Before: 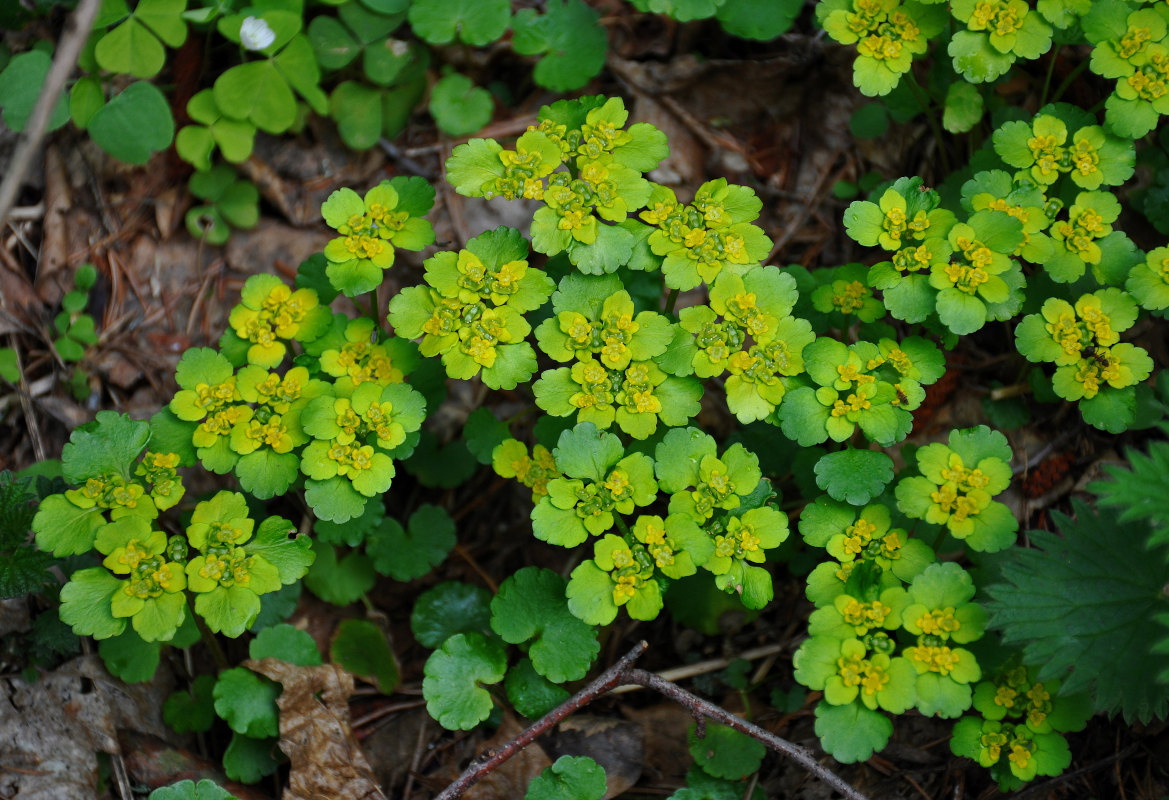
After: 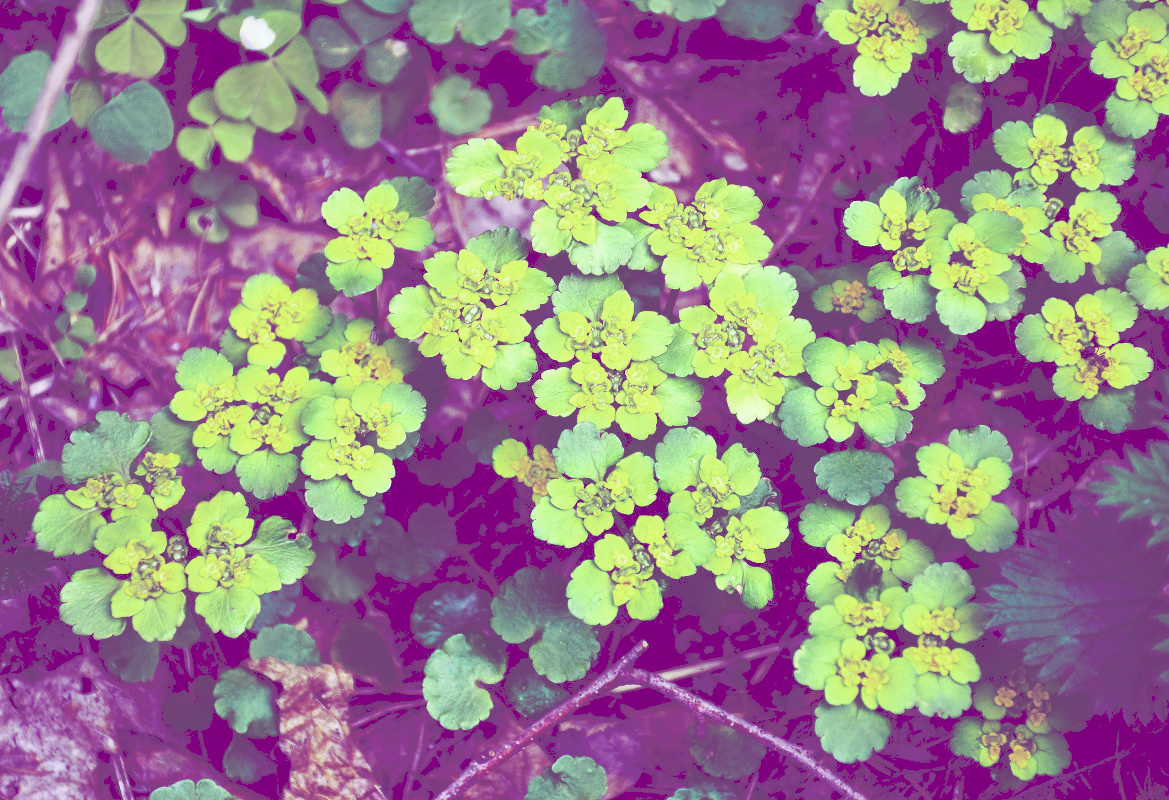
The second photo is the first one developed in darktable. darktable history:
tone curve: curves: ch0 [(0, 0) (0.003, 0.279) (0.011, 0.287) (0.025, 0.295) (0.044, 0.304) (0.069, 0.316) (0.1, 0.319) (0.136, 0.316) (0.177, 0.32) (0.224, 0.359) (0.277, 0.421) (0.335, 0.511) (0.399, 0.639) (0.468, 0.734) (0.543, 0.827) (0.623, 0.89) (0.709, 0.944) (0.801, 0.965) (0.898, 0.968) (1, 1)], preserve colors none
color look up table: target L [57.74, 67.46, 65.52, 94.84, 57.61, 46.69, 93.15, 93.01, 65.67, 73.73, 66.63, 66.1, 56, 54.97, 45.43, 38.51, 13.66, 200.74, 91.35, 73.07, 75.65, 66.78, 55.97, 39.35, 32.22, 38.38, 37.08, 35.59, 27.94, 92.85, 68.42, 68.9, 36.89, 57.47, 53.91, 52.79, 42.68, 36.32, 26.85, 19.74, 11.09, 13.69, 90.47, 95.73, 72.63, 60.76, 59.75, 50.31, 32.21], target a [28.27, 22.47, 0.426, -65.25, 14.85, -27.64, -74.7, -55.75, -51.25, -26.07, -1.801, -6.363, -42.13, -16.61, -24.69, -6.844, 55.79, 0, -87.96, 9.904, 1.857, -18.17, 24.68, 55.02, 42.48, 45.09, 14.85, 10.97, 39.95, -80.77, 1.723, 10.86, 56.99, 9.558, 22.26, 13.12, 33.06, 48.24, 41.08, 63.44, 52.64, 56.06, -88.56, -43.55, -22.92, -39.97, -20.79, -15.49, 5.254], target b [-73.75, -53.73, 38.98, 42.35, -73.82, 16.41, 54, 41.72, 2.646, 8.227, 29.11, -3.641, 30.84, 17, 1.108, -3.669, -33.85, -0.001, 84, -42.58, -9.163, 42.22, 4.295, -31.11, -3.969, -4.066, -6.231, 2.419, -11.04, -15.89, -57.17, -55.27, -61, -11.95, -12.45, -48.37, -33.44, -20.63, -21.02, -57.66, -44.88, -34.01, -18.8, -10.94, -49.28, -20.76, -67.21, -29.36, -31.27], num patches 49
